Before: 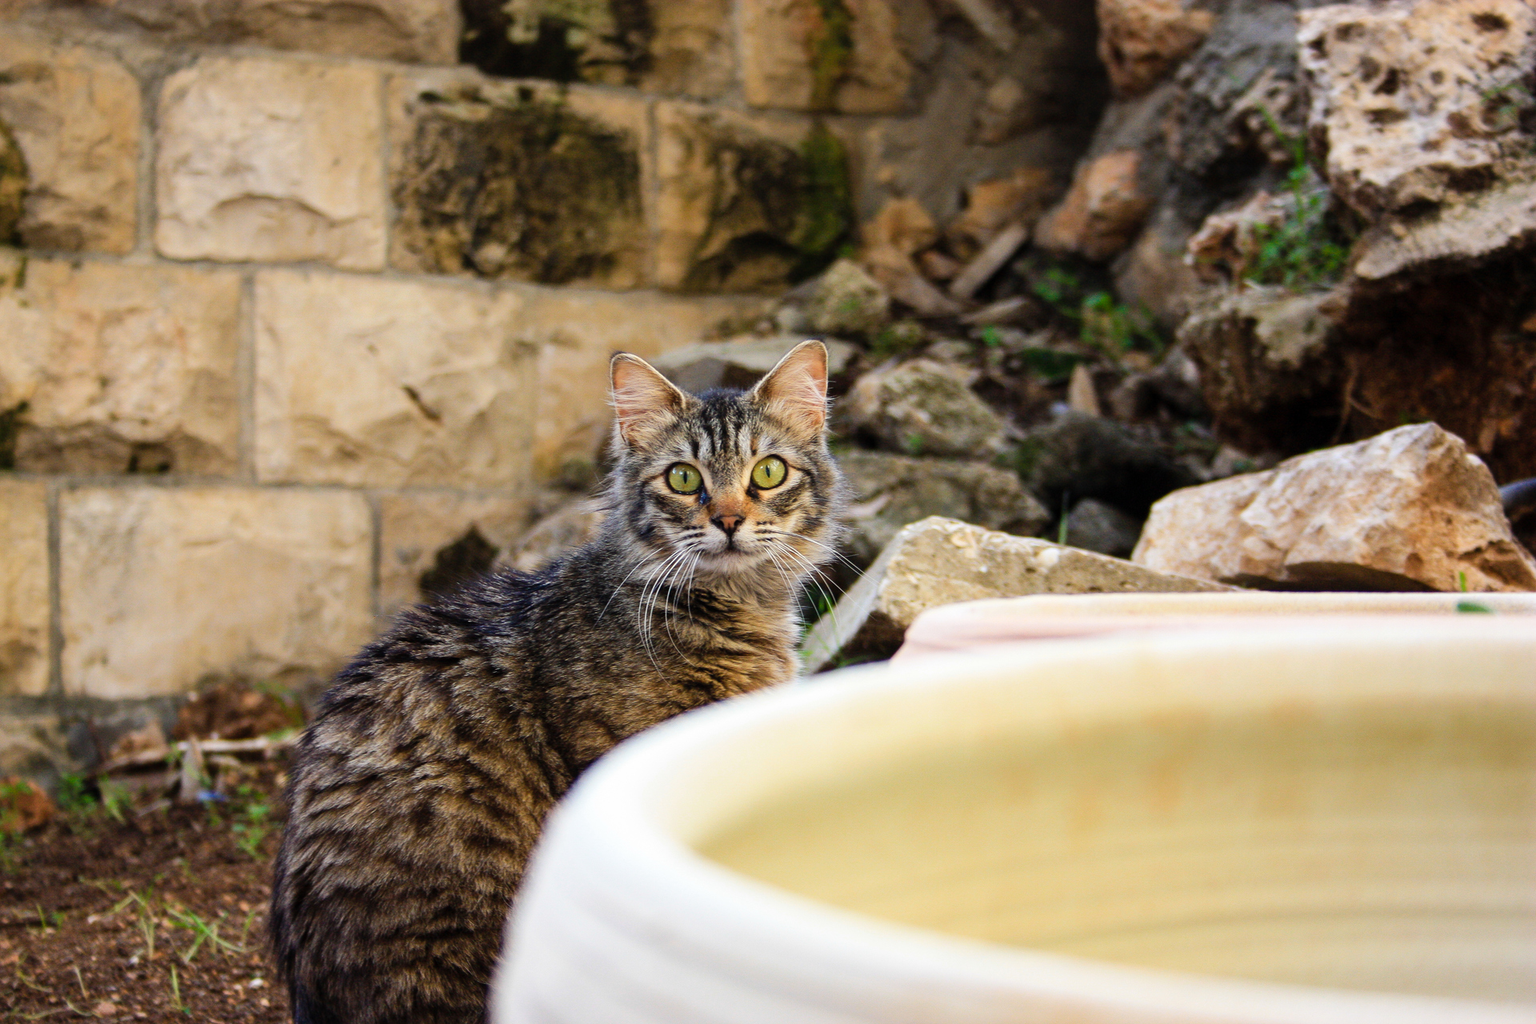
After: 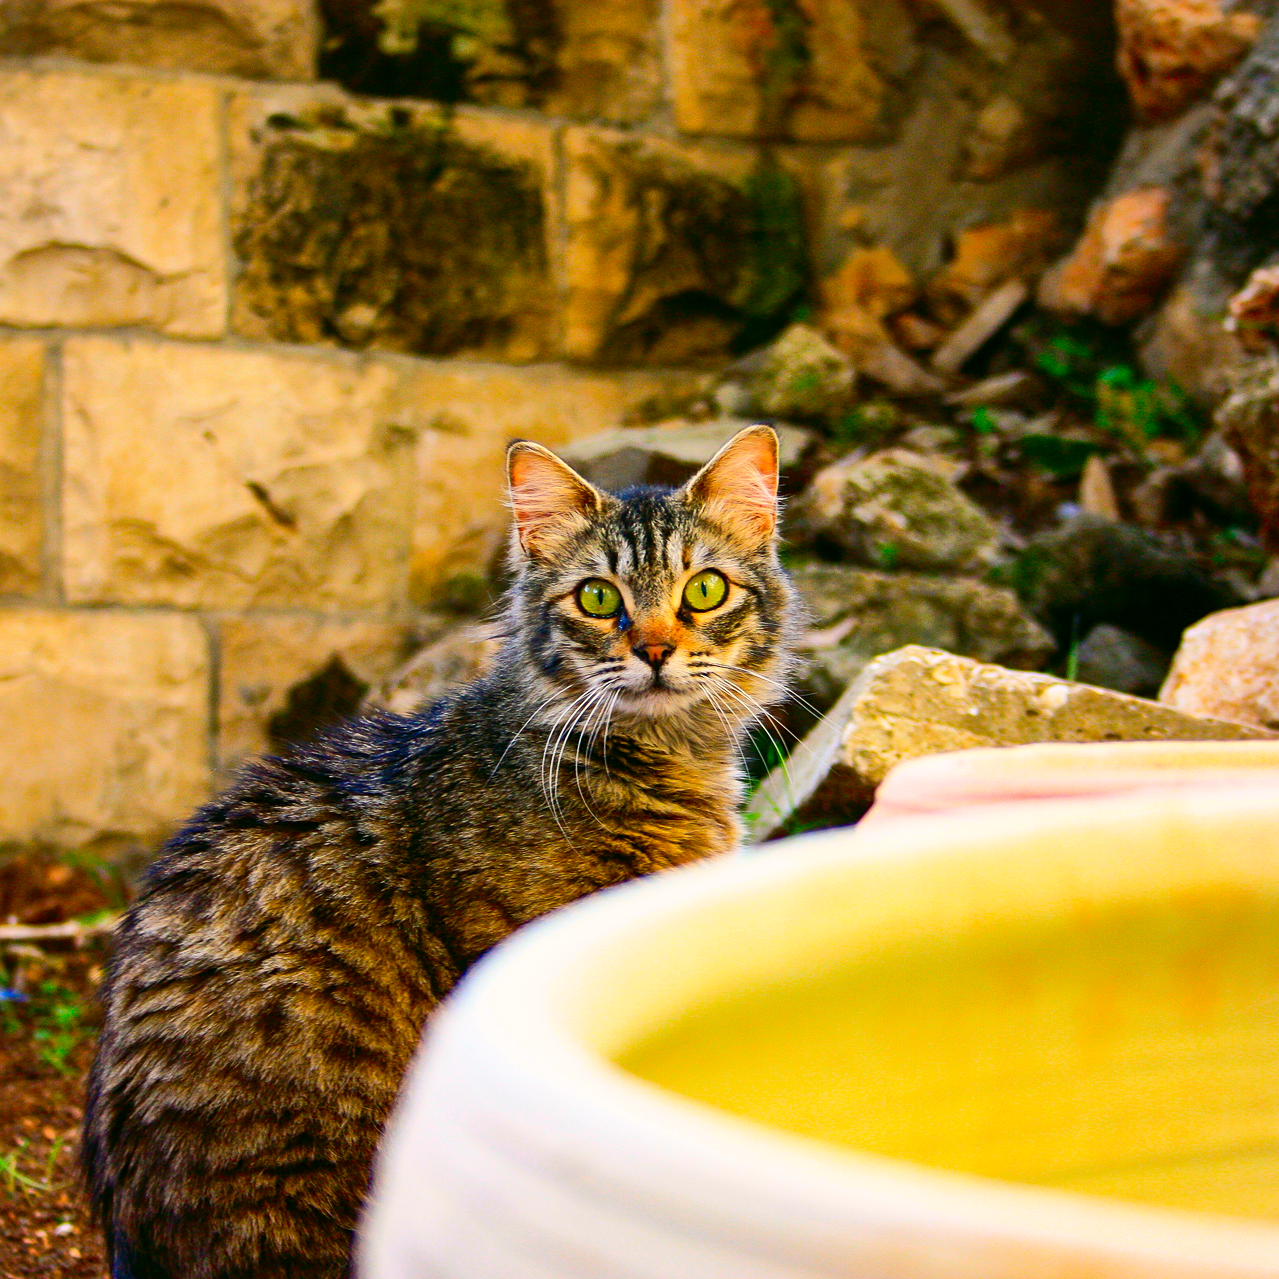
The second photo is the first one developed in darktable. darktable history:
sharpen: amount 0.208
color correction: highlights a* 4.18, highlights b* 4.95, shadows a* -7.47, shadows b* 4.77
shadows and highlights: on, module defaults
contrast brightness saturation: contrast 0.263, brightness 0.021, saturation 0.889
crop and rotate: left 13.356%, right 20.023%
